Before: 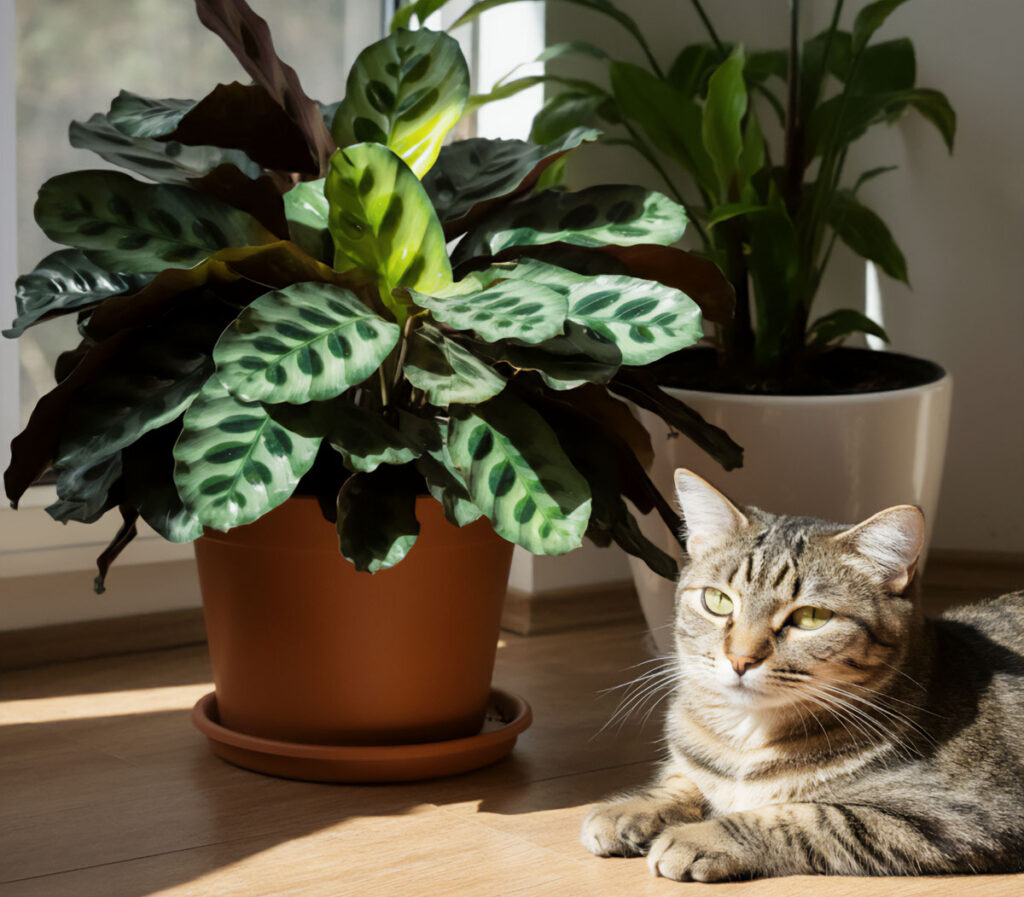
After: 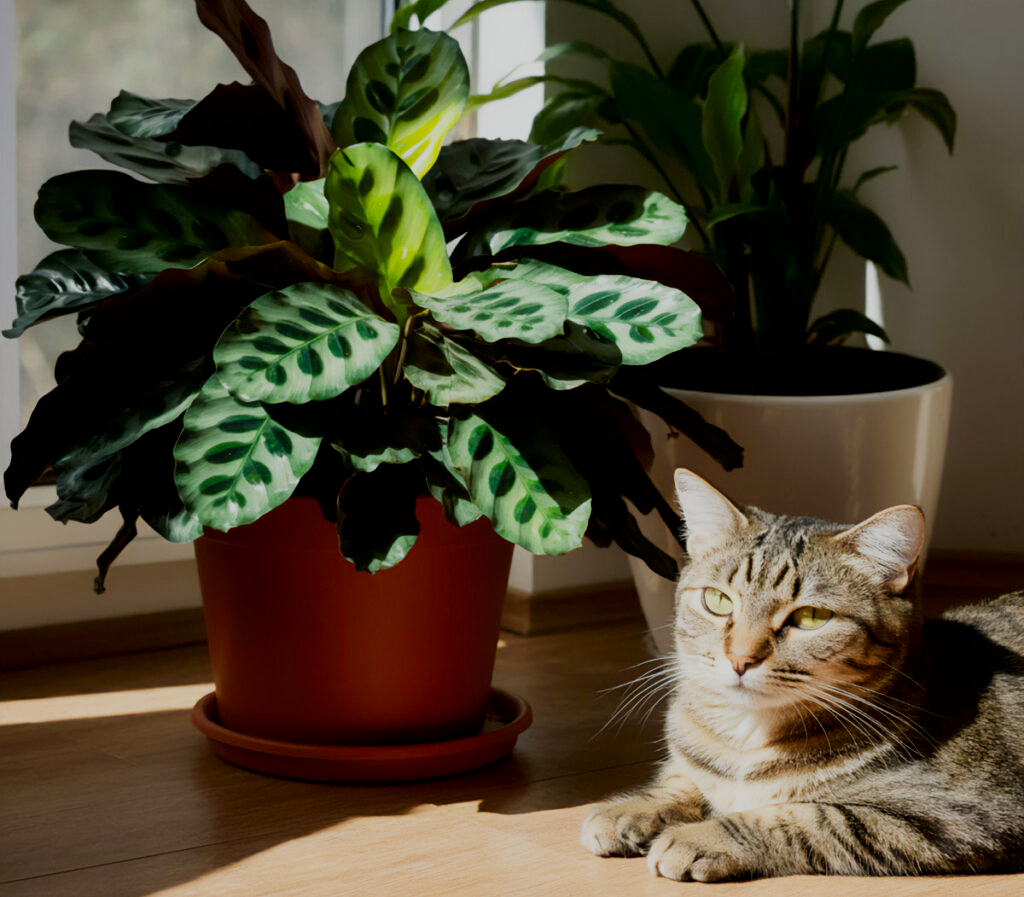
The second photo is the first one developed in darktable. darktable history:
filmic rgb: black relative exposure -7.15 EV, white relative exposure 5.36 EV, hardness 3.02
contrast brightness saturation: contrast 0.1, brightness -0.26, saturation 0.14
exposure: exposure 0.6 EV, compensate highlight preservation false
contrast equalizer: y [[0.5, 0.488, 0.462, 0.461, 0.491, 0.5], [0.5 ×6], [0.5 ×6], [0 ×6], [0 ×6]]
